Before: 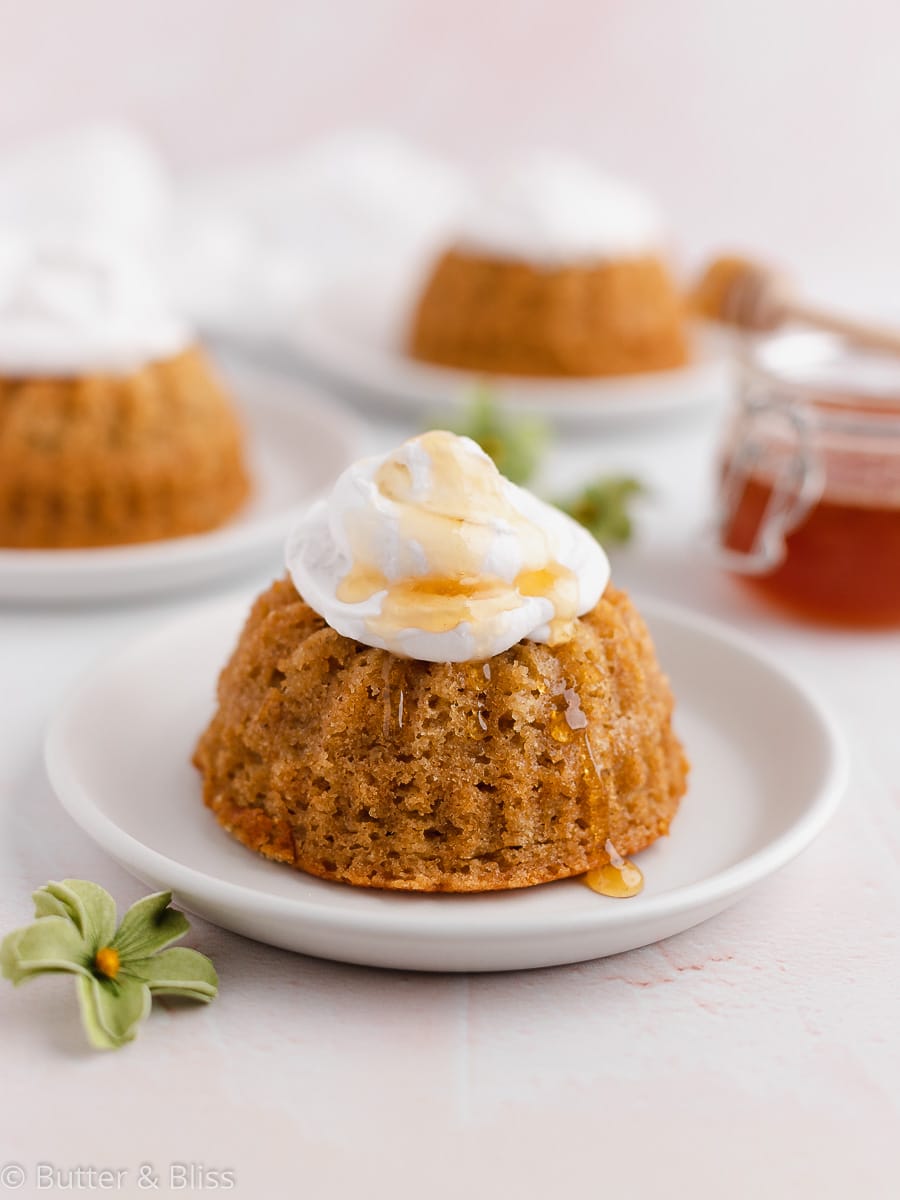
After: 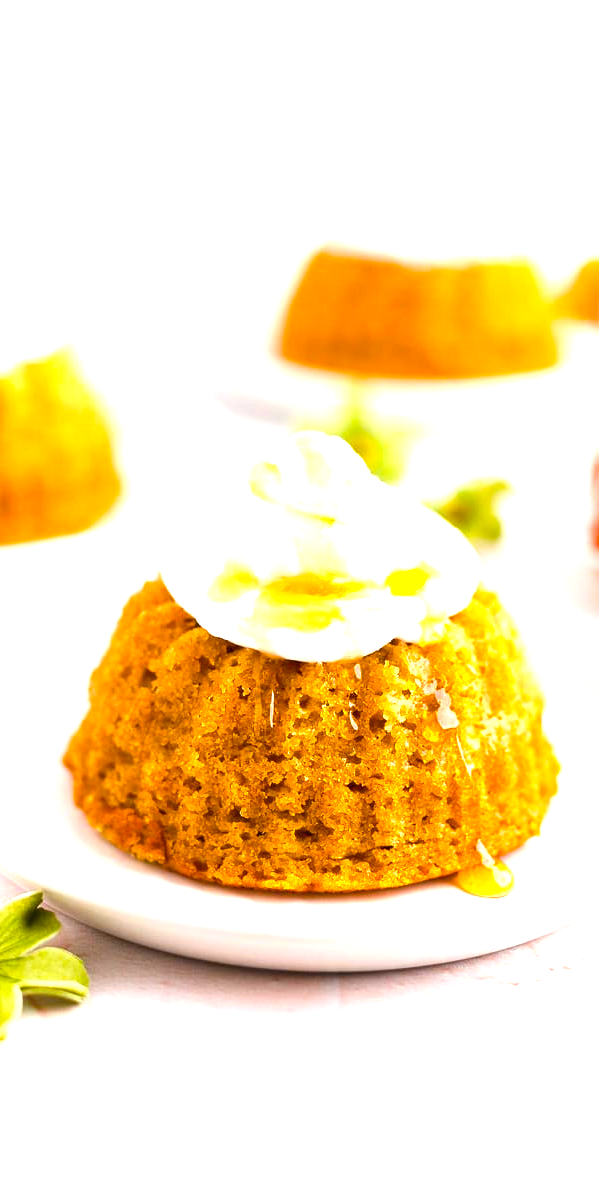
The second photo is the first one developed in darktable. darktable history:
exposure: black level correction 0, exposure 1.5 EV, compensate highlight preservation false
white balance: red 1, blue 1
crop and rotate: left 14.385%, right 18.948%
color balance rgb: linear chroma grading › global chroma 15%, perceptual saturation grading › global saturation 30%
